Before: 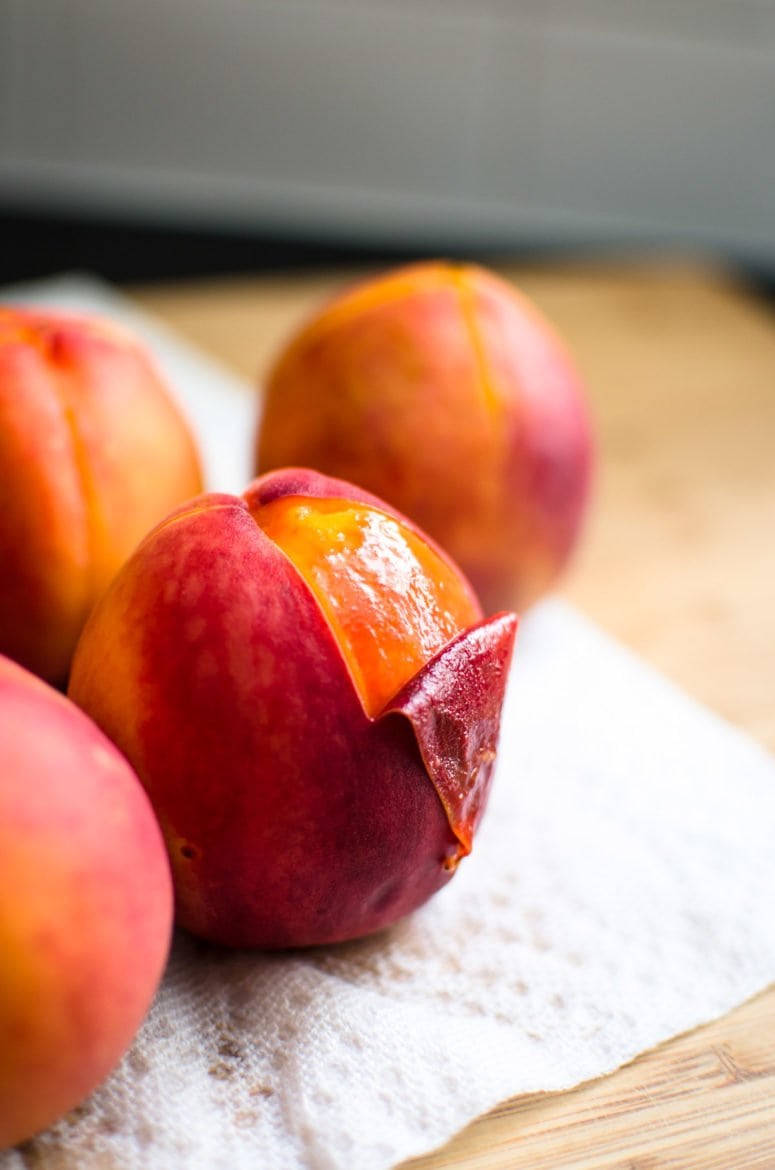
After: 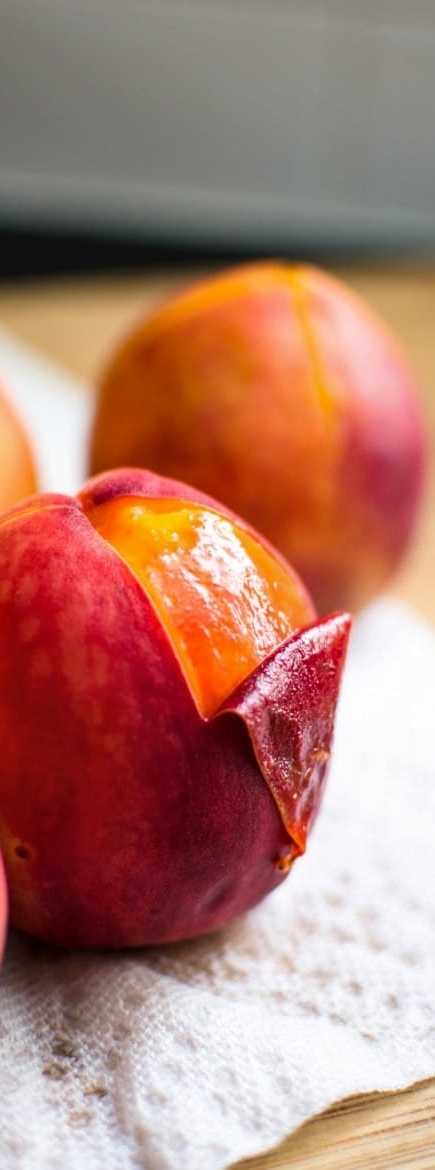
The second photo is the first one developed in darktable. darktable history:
crop: left 21.444%, right 22.377%
shadows and highlights: shadows 58.11, soften with gaussian
